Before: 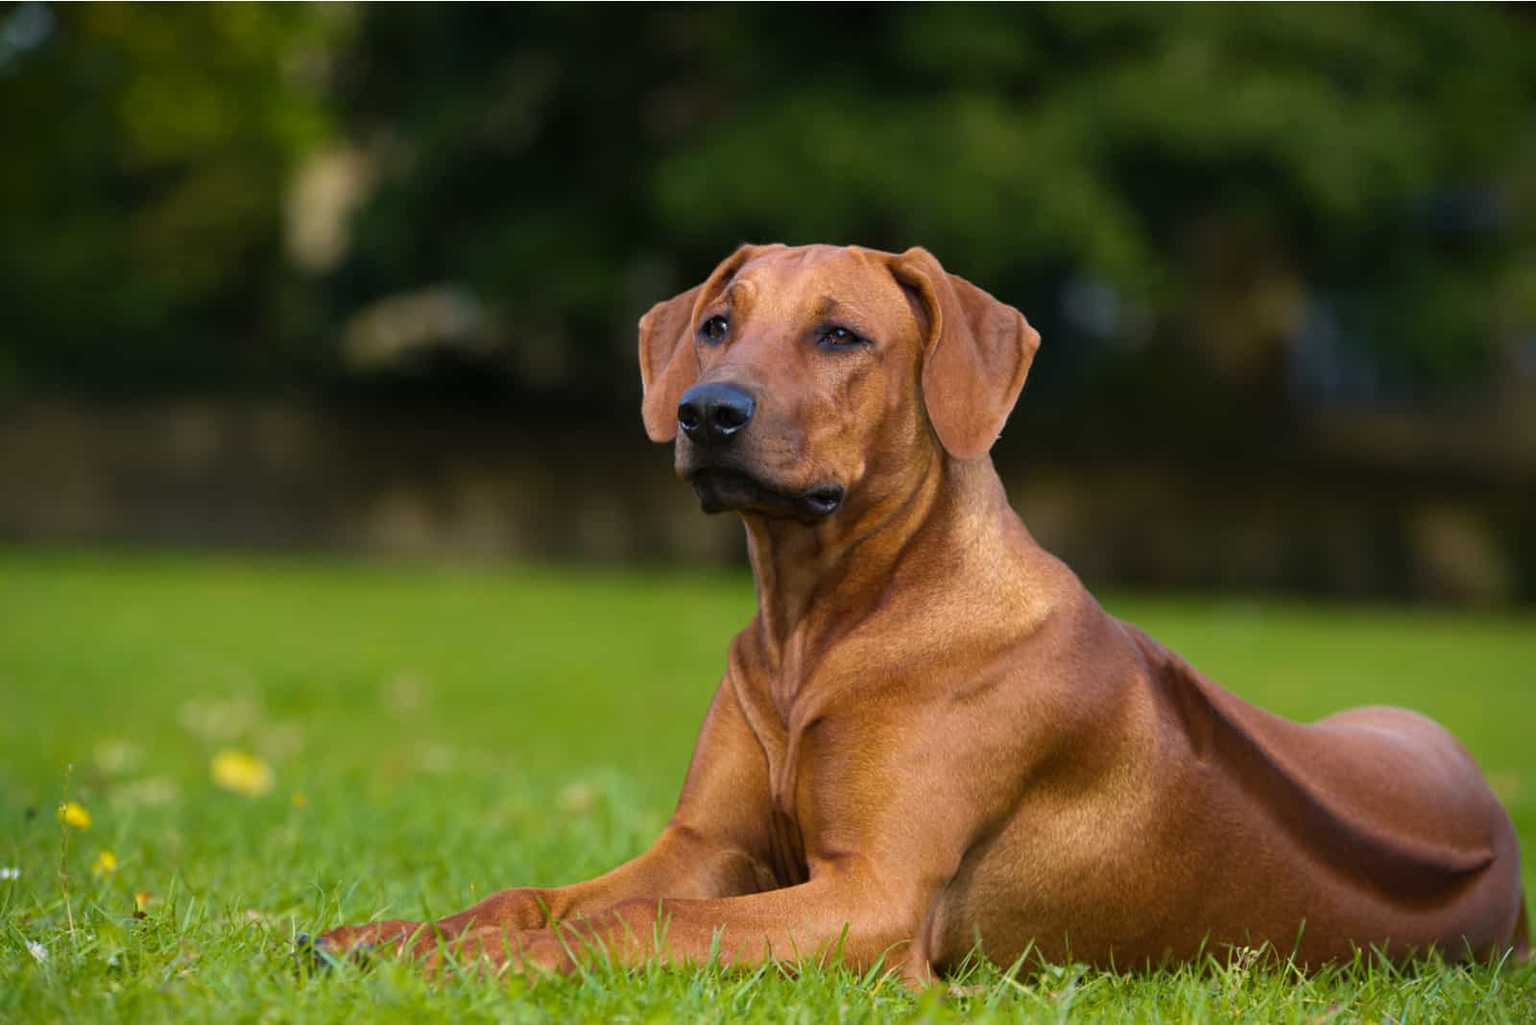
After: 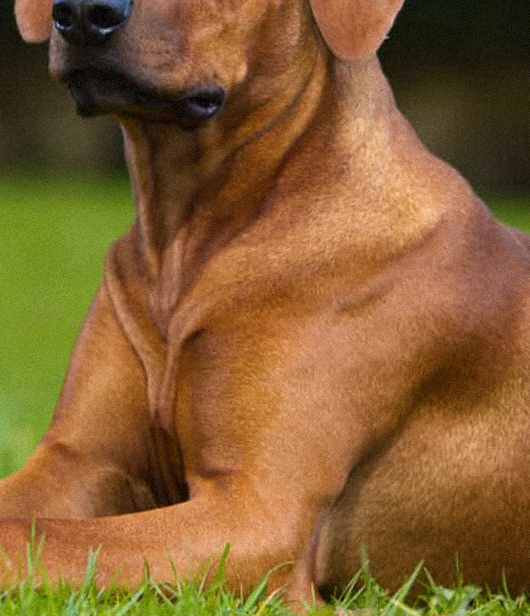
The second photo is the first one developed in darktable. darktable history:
grain: mid-tones bias 0%
crop: left 40.878%, top 39.176%, right 25.993%, bottom 3.081%
